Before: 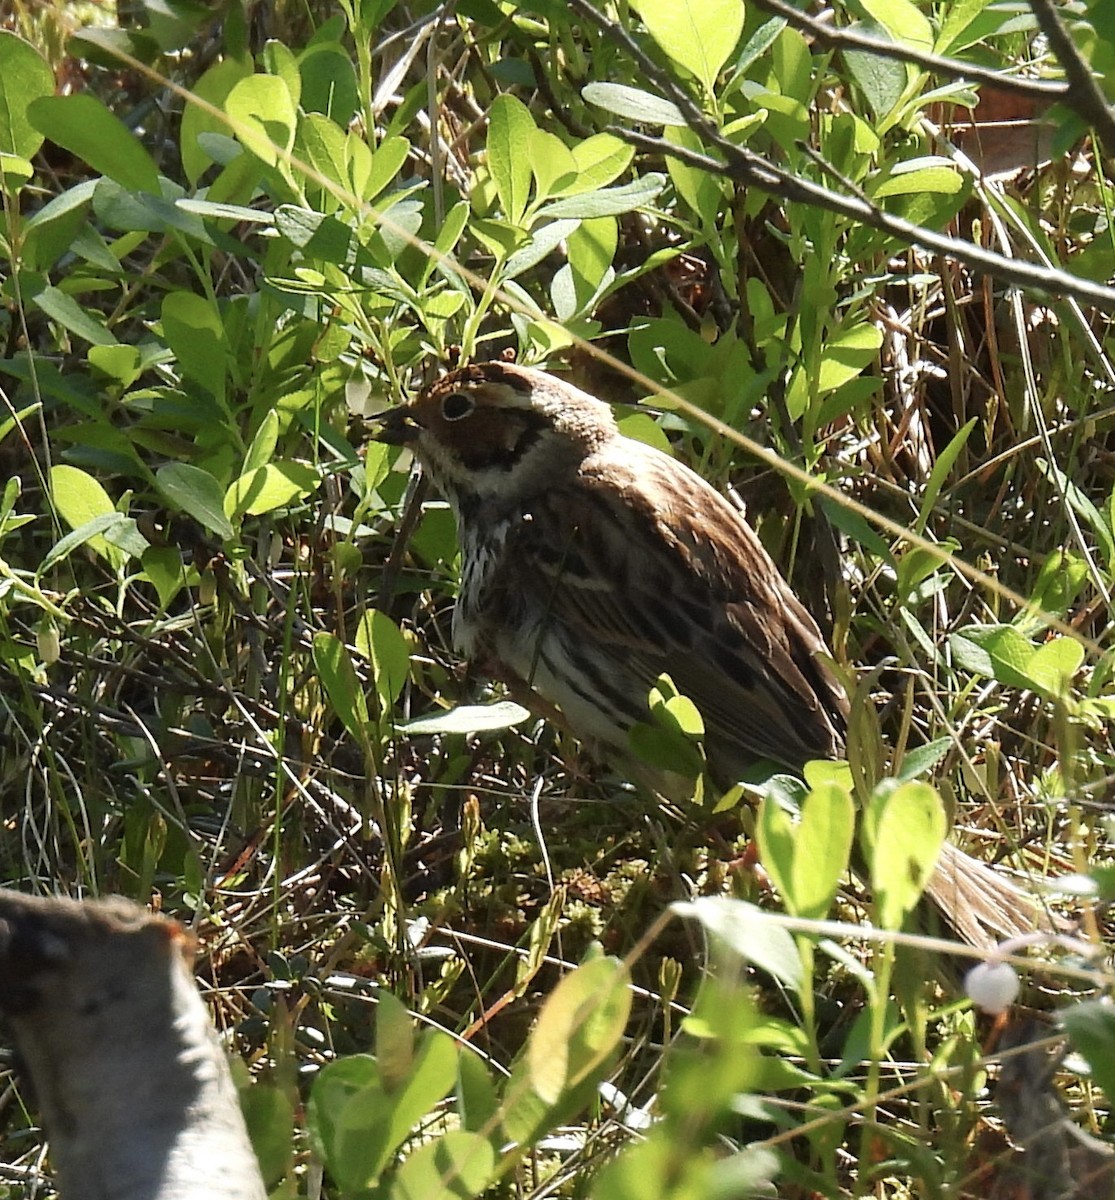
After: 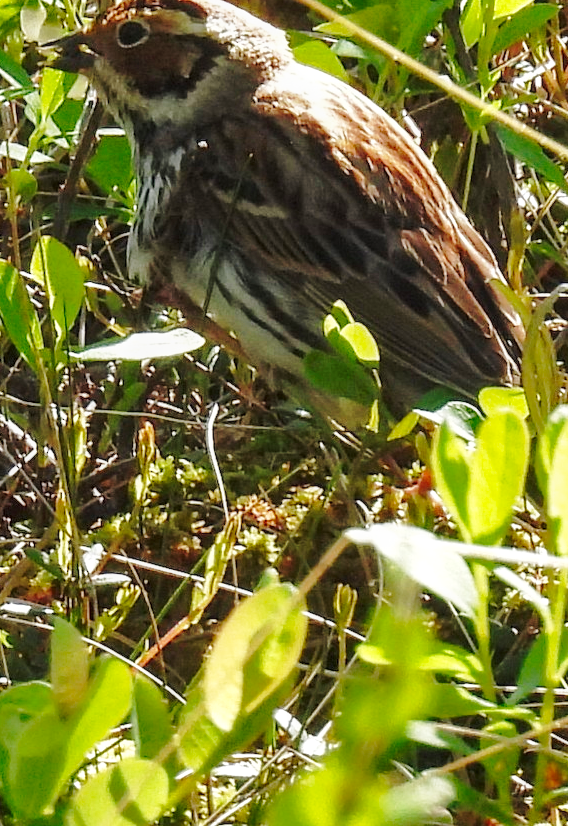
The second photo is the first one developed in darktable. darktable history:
crop and rotate: left 29.237%, top 31.152%, right 19.807%
local contrast: on, module defaults
base curve: curves: ch0 [(0, 0) (0.032, 0.037) (0.105, 0.228) (0.435, 0.76) (0.856, 0.983) (1, 1)], preserve colors none
shadows and highlights: highlights -60
